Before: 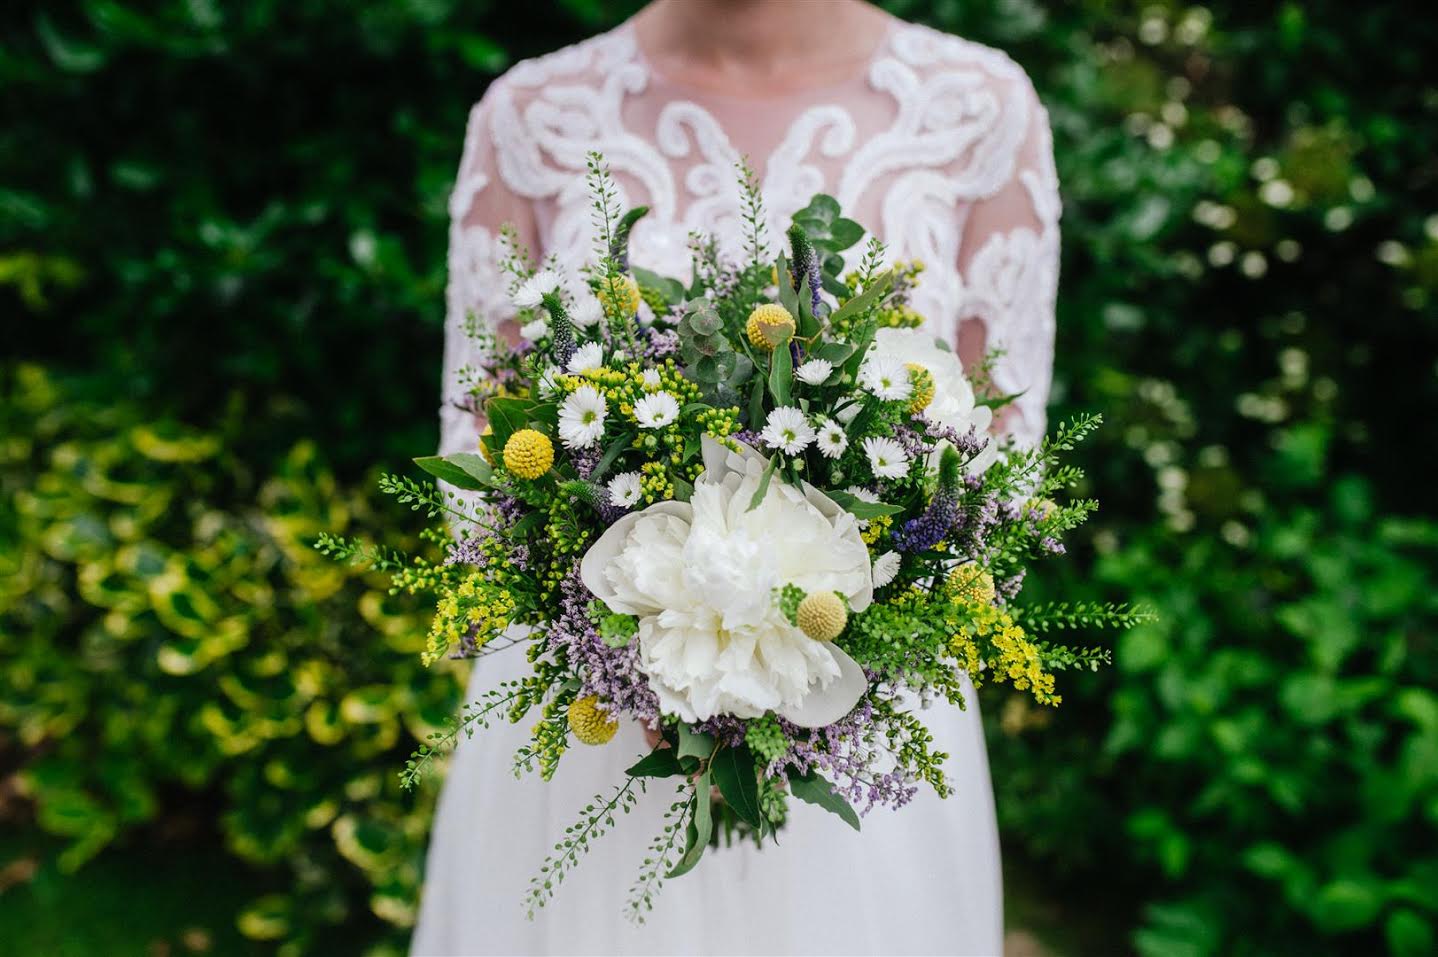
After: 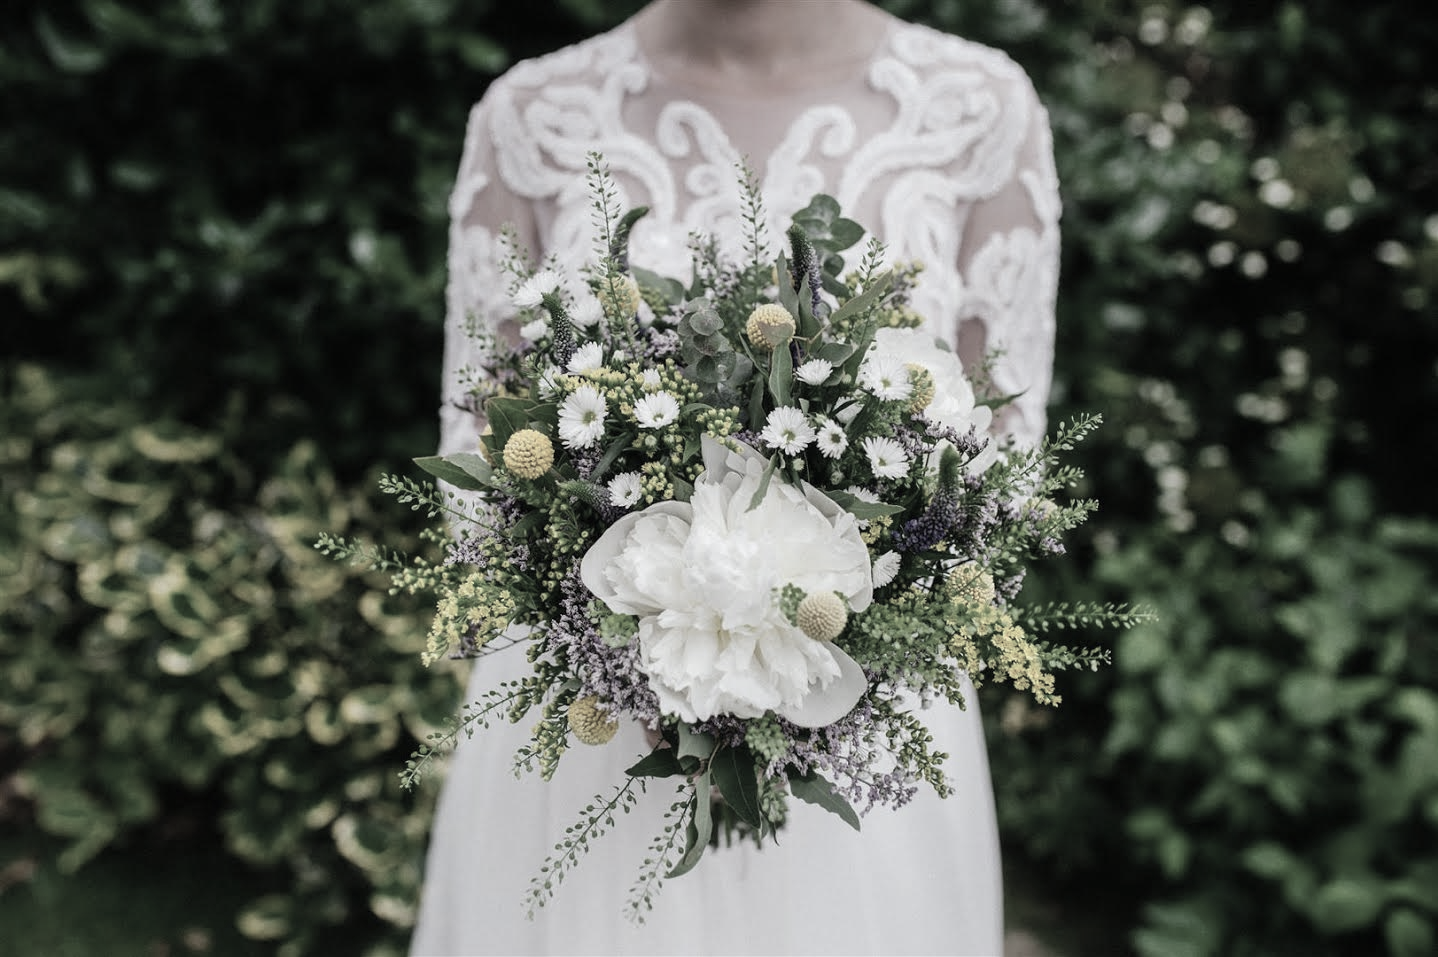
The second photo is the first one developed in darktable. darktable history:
color correction: highlights b* 0.024, saturation 0.293
